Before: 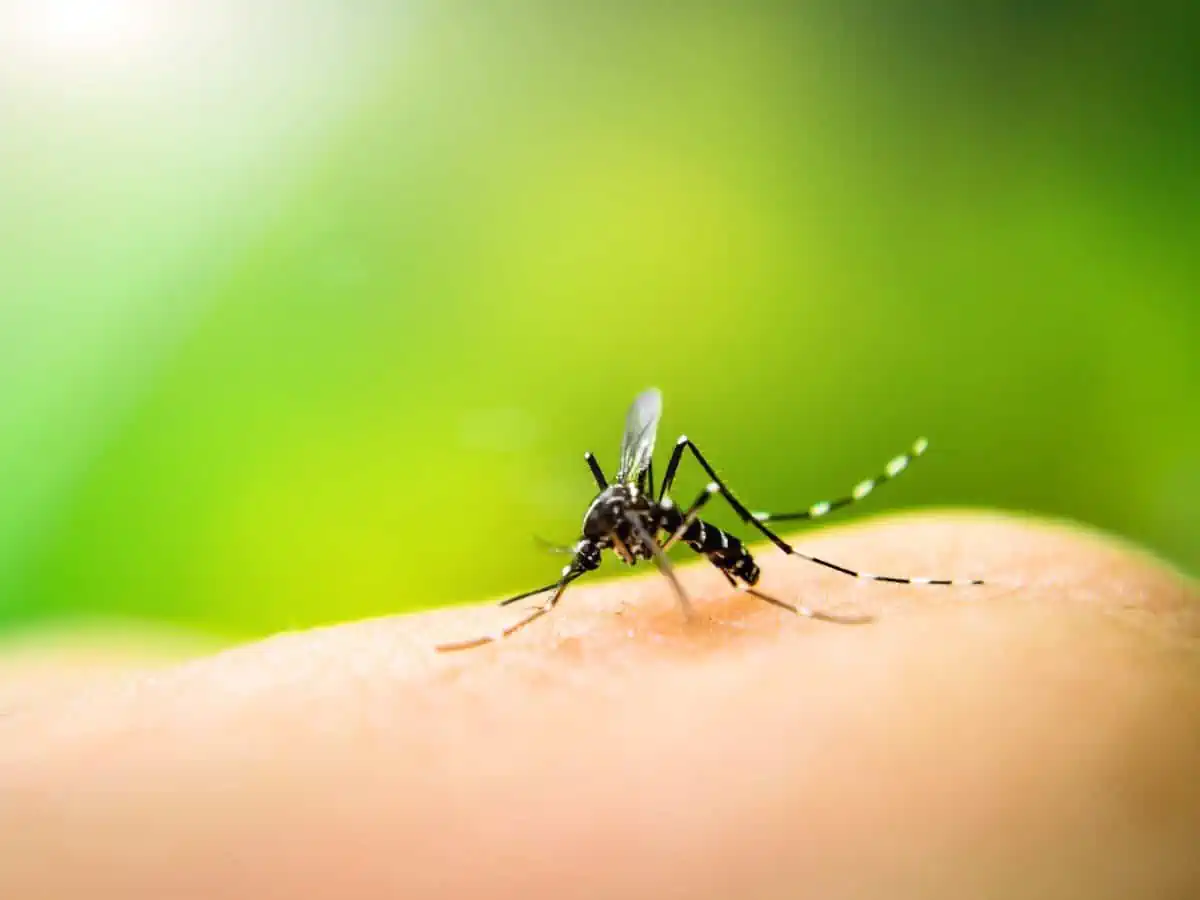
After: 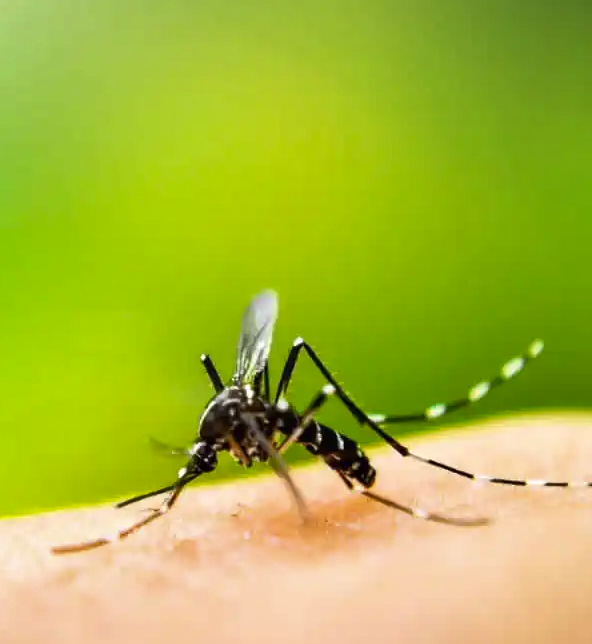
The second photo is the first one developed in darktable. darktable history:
crop: left 32.013%, top 10.946%, right 18.606%, bottom 17.483%
shadows and highlights: white point adjustment 0.896, soften with gaussian
